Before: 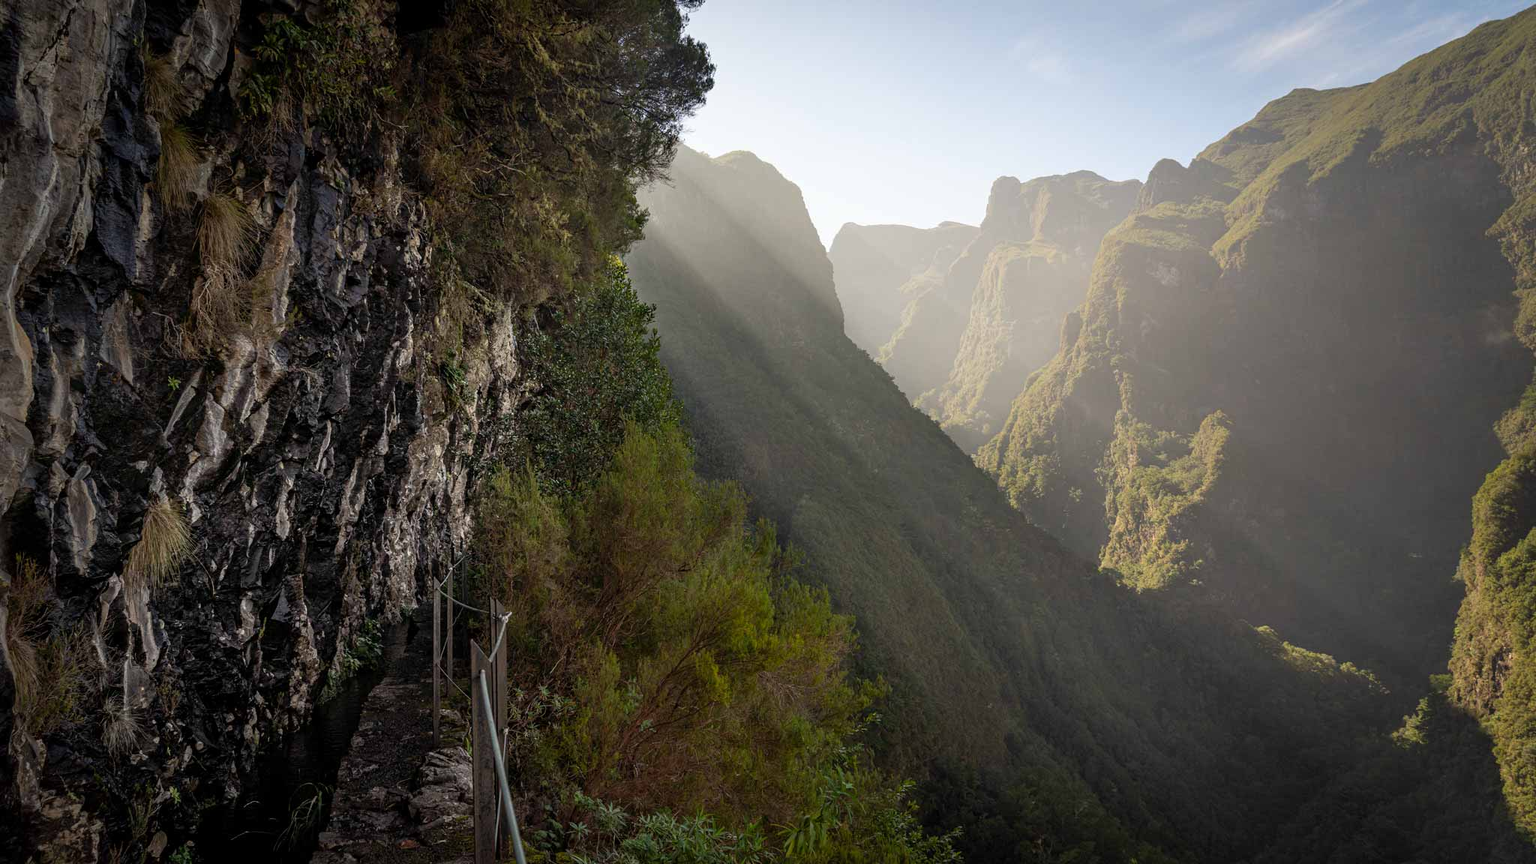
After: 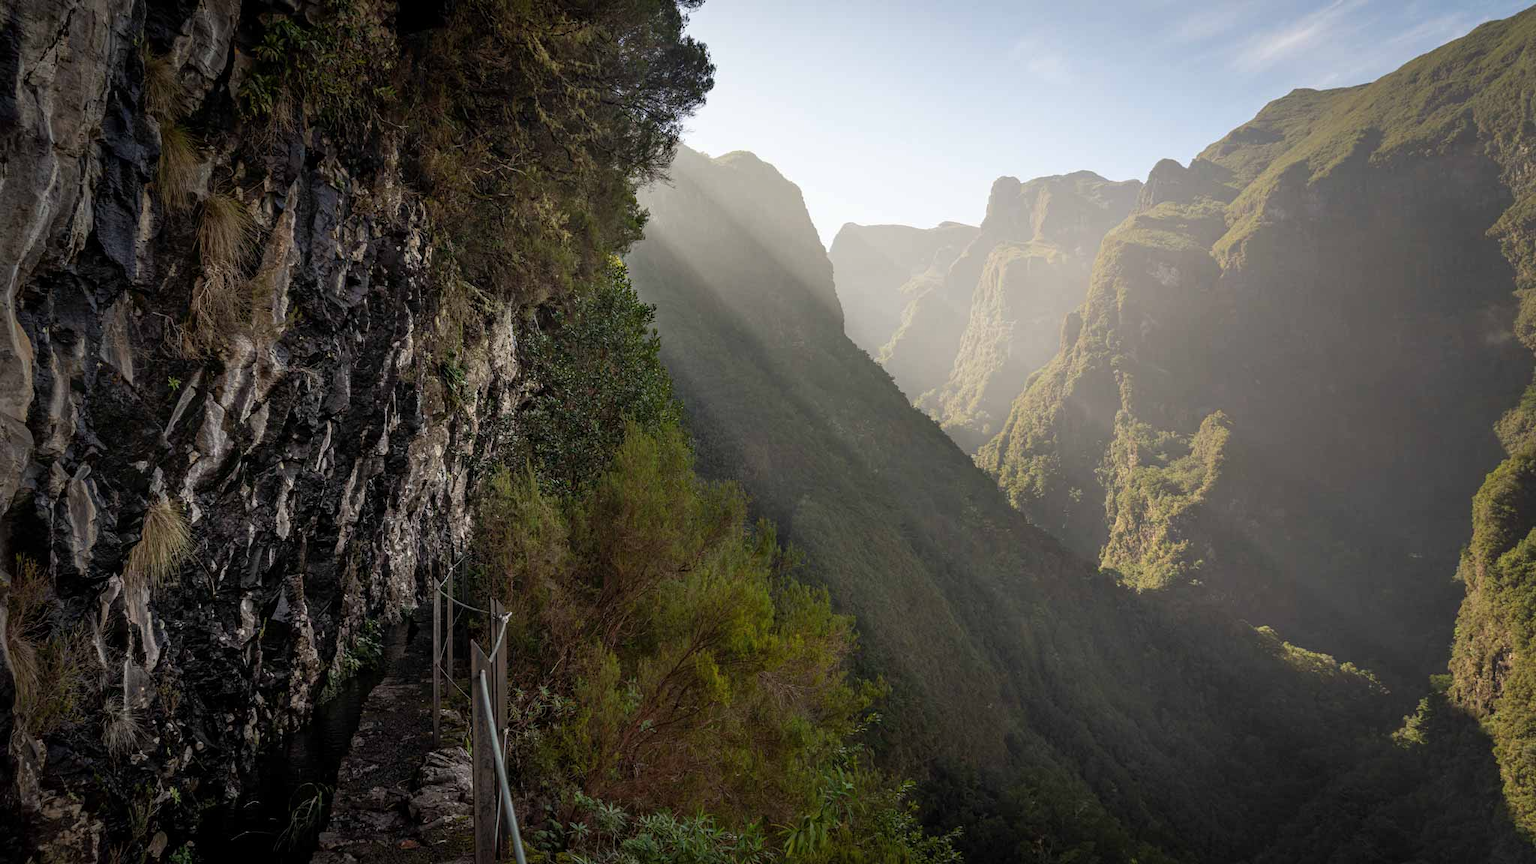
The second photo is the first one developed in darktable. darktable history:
contrast brightness saturation: contrast 0.01, saturation -0.05
tone equalizer: on, module defaults
